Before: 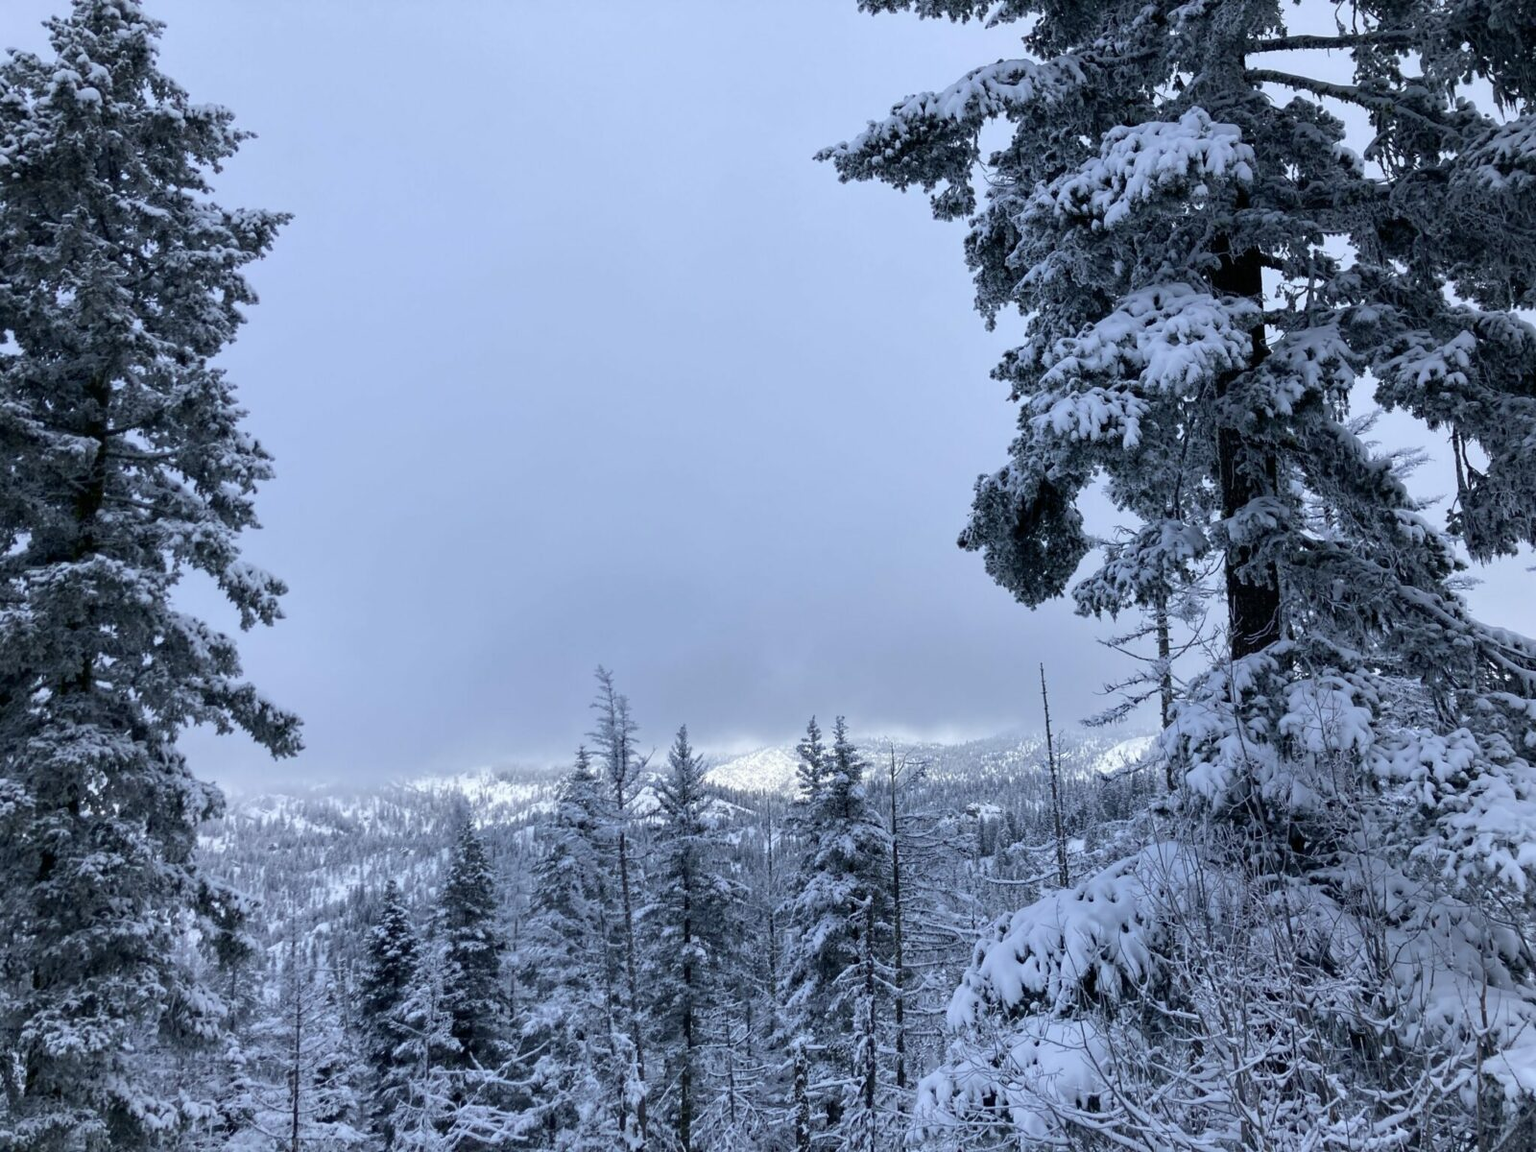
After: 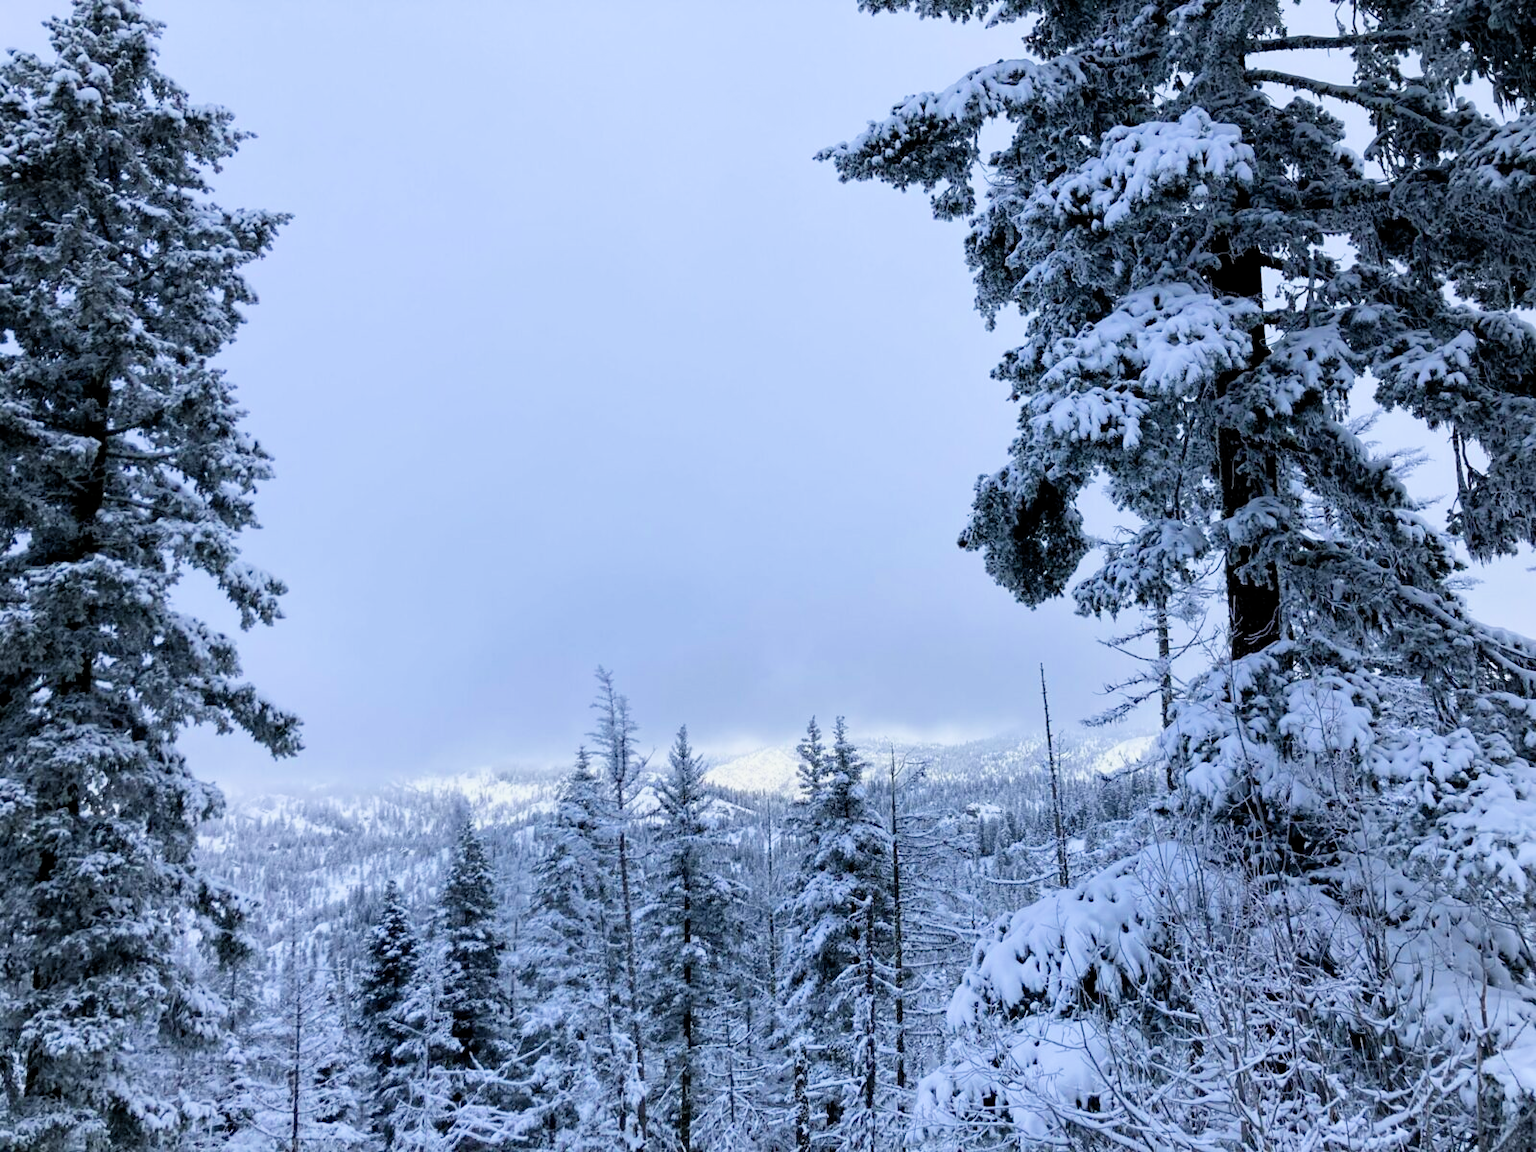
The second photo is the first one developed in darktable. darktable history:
filmic rgb: black relative exposure -7.75 EV, white relative exposure 4.4 EV, threshold 3 EV, target black luminance 0%, hardness 3.76, latitude 50.51%, contrast 1.074, highlights saturation mix 10%, shadows ↔ highlights balance -0.22%, color science v4 (2020), enable highlight reconstruction true
exposure: black level correction 0, exposure 0.7 EV, compensate exposure bias true, compensate highlight preservation false
